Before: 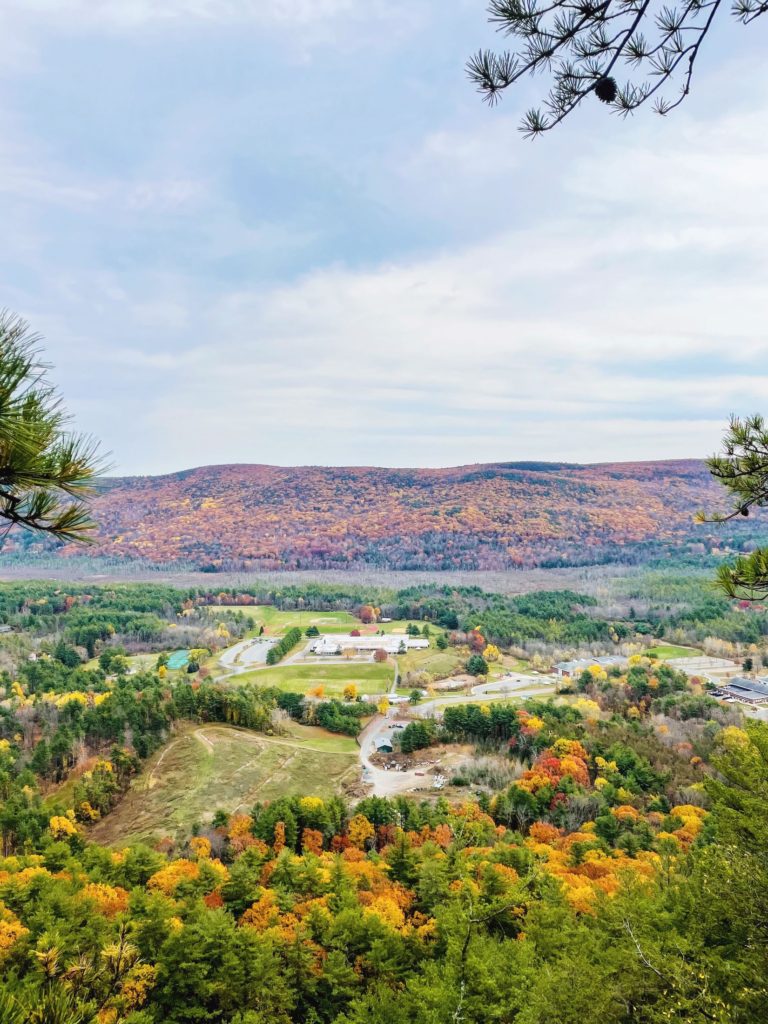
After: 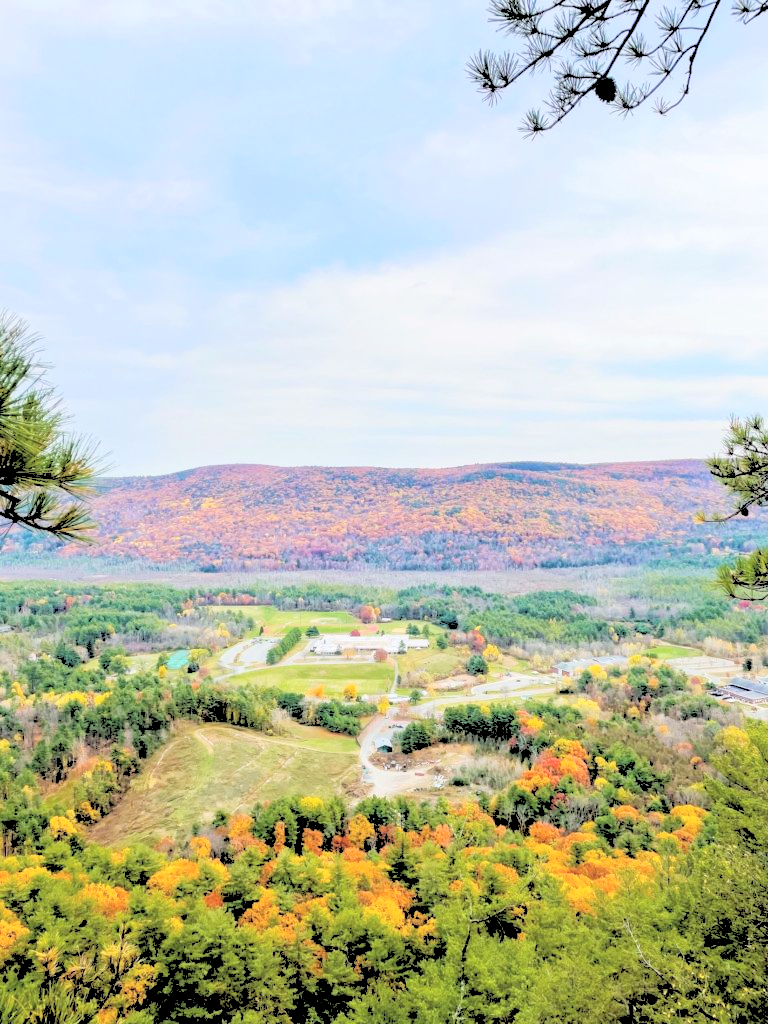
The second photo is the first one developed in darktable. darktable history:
contrast brightness saturation: brightness 0.15
rgb levels: levels [[0.027, 0.429, 0.996], [0, 0.5, 1], [0, 0.5, 1]]
rotate and perspective: automatic cropping original format, crop left 0, crop top 0
